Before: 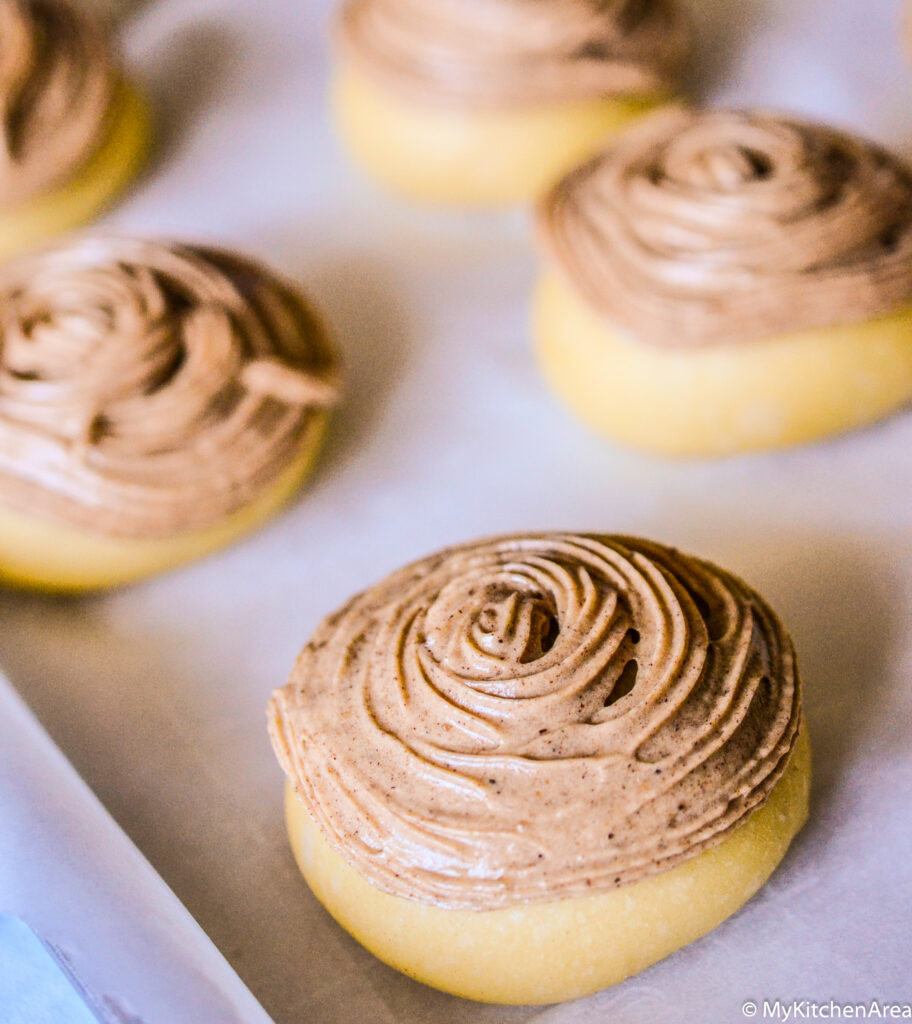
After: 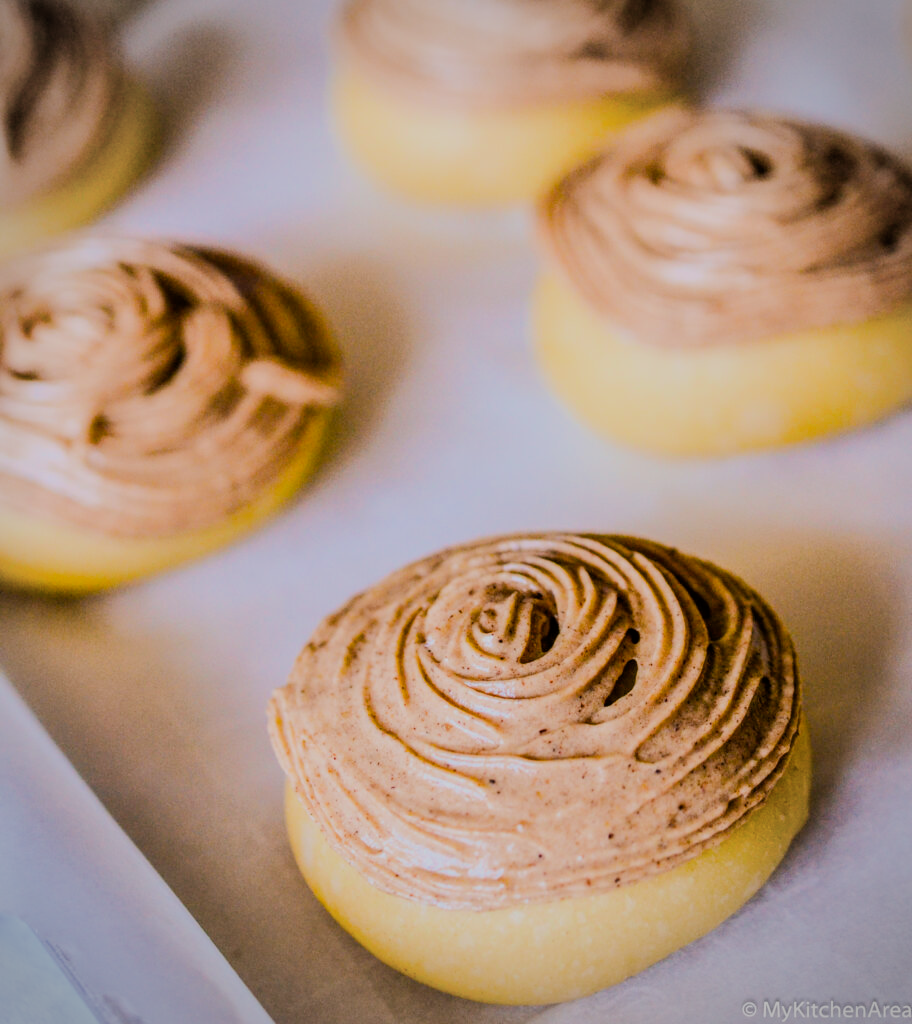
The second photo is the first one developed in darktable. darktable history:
vignetting: fall-off radius 45%, brightness -0.33
filmic rgb: black relative exposure -7.65 EV, white relative exposure 4.56 EV, hardness 3.61
white balance: red 1, blue 1
color balance rgb: perceptual saturation grading › global saturation 20%, global vibrance 20%
